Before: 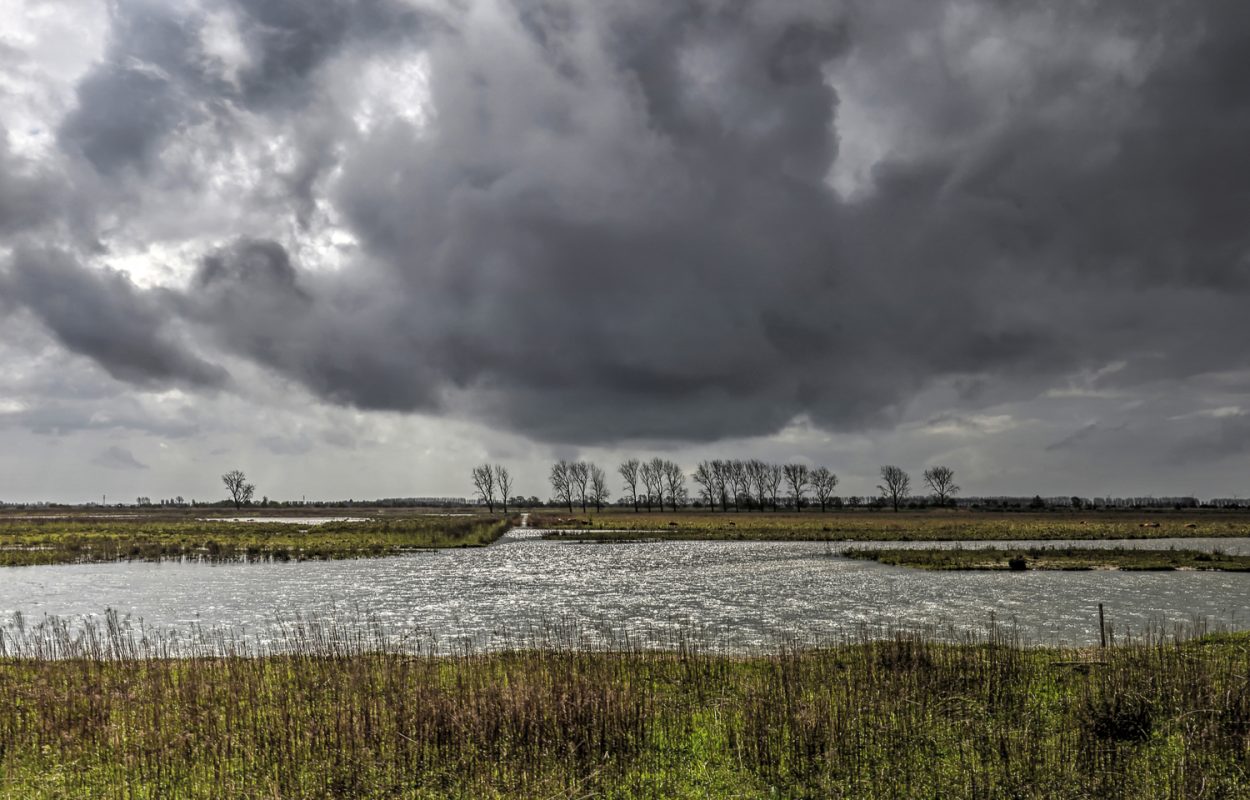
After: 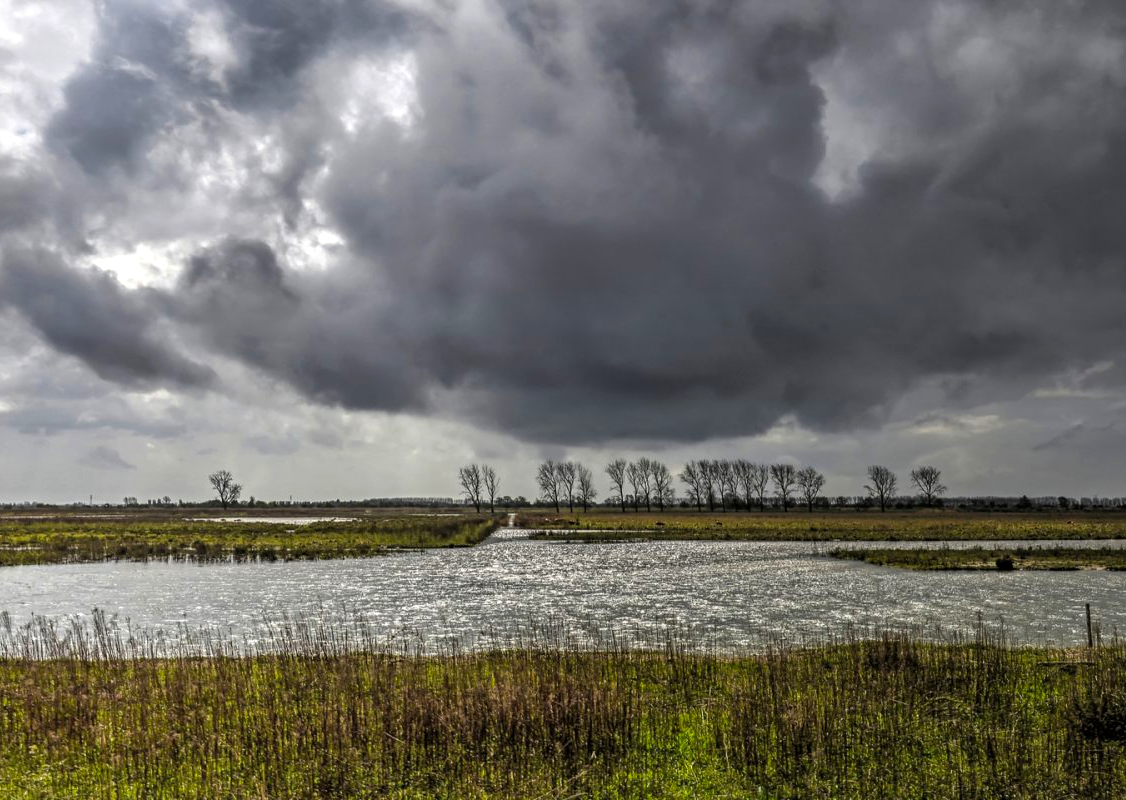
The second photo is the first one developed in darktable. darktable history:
color balance: contrast 6.48%, output saturation 113.3%
crop and rotate: left 1.088%, right 8.807%
